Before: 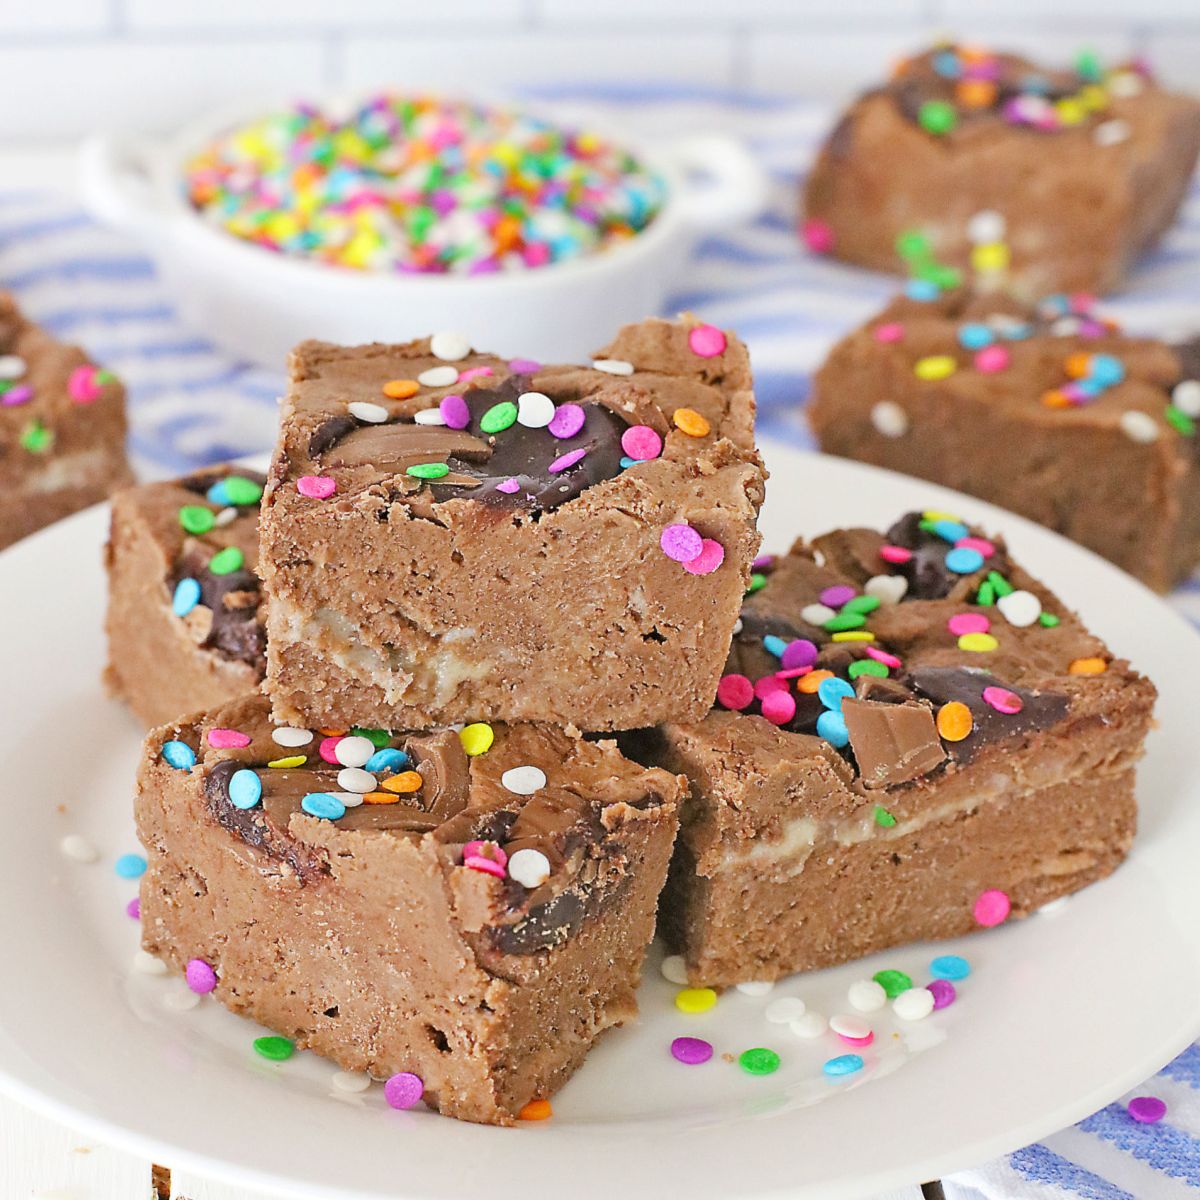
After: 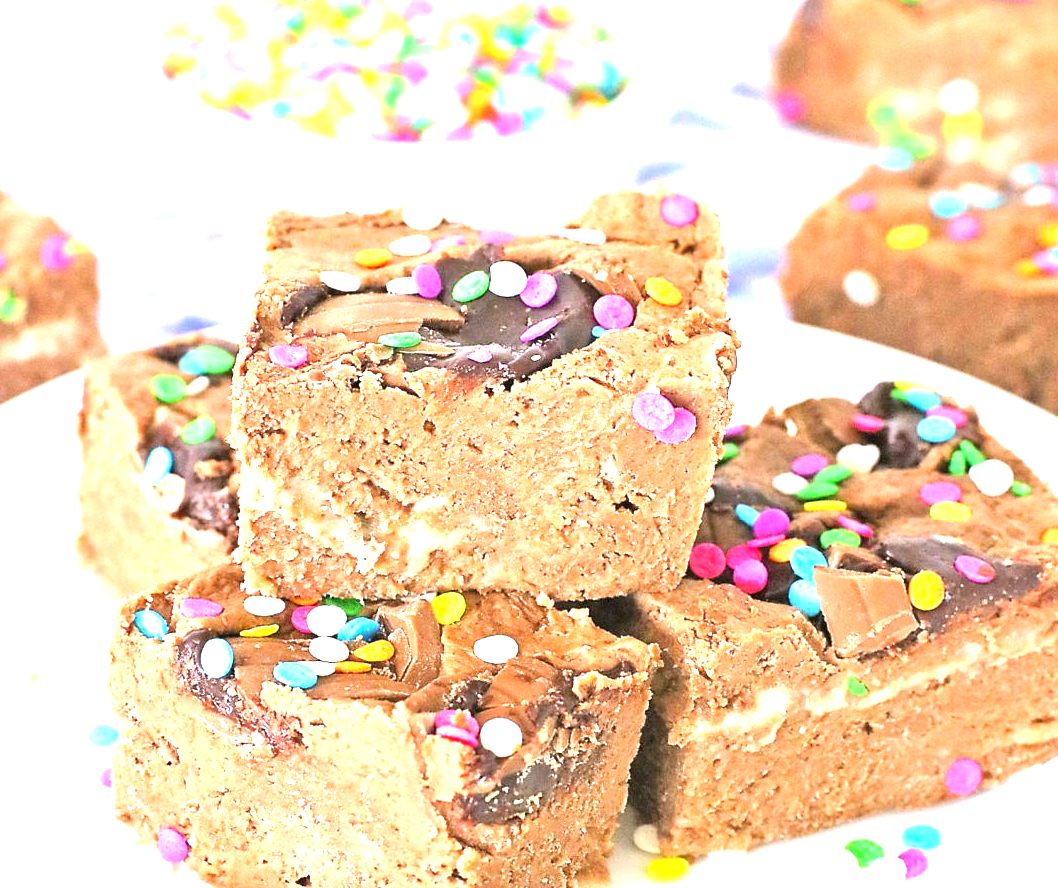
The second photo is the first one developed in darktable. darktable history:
crop and rotate: left 2.359%, top 10.983%, right 9.414%, bottom 15.013%
tone equalizer: -8 EV -0.408 EV, -7 EV -0.371 EV, -6 EV -0.362 EV, -5 EV -0.191 EV, -3 EV 0.229 EV, -2 EV 0.326 EV, -1 EV 0.364 EV, +0 EV 0.423 EV, mask exposure compensation -0.506 EV
exposure: black level correction 0, exposure 1.179 EV, compensate highlight preservation false
